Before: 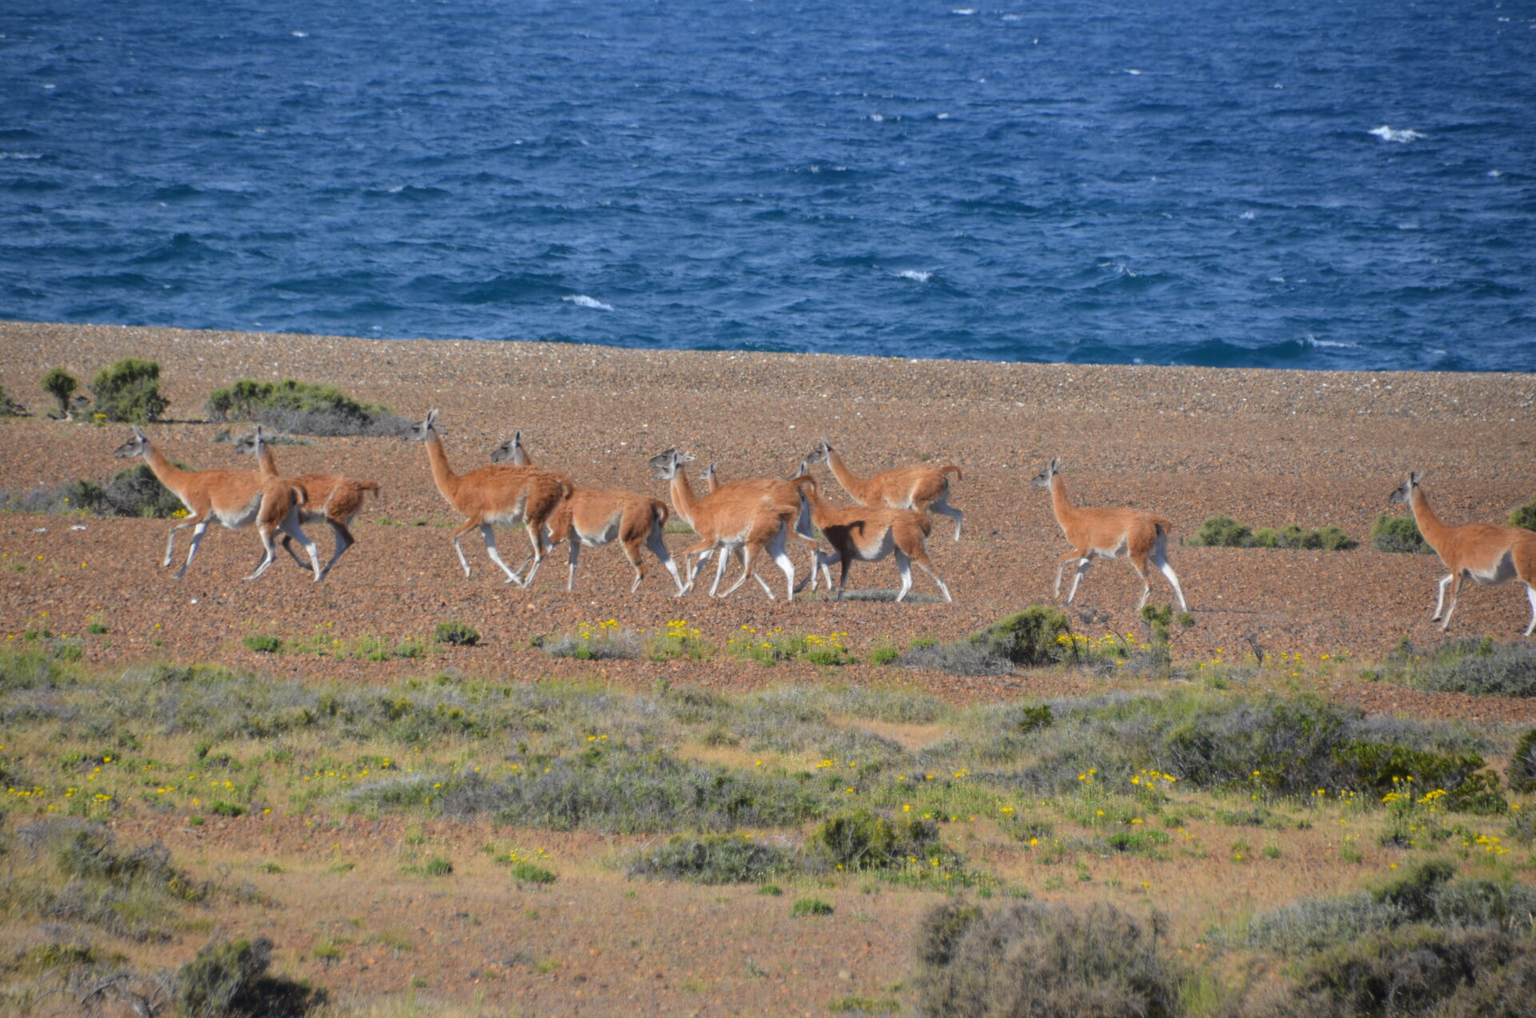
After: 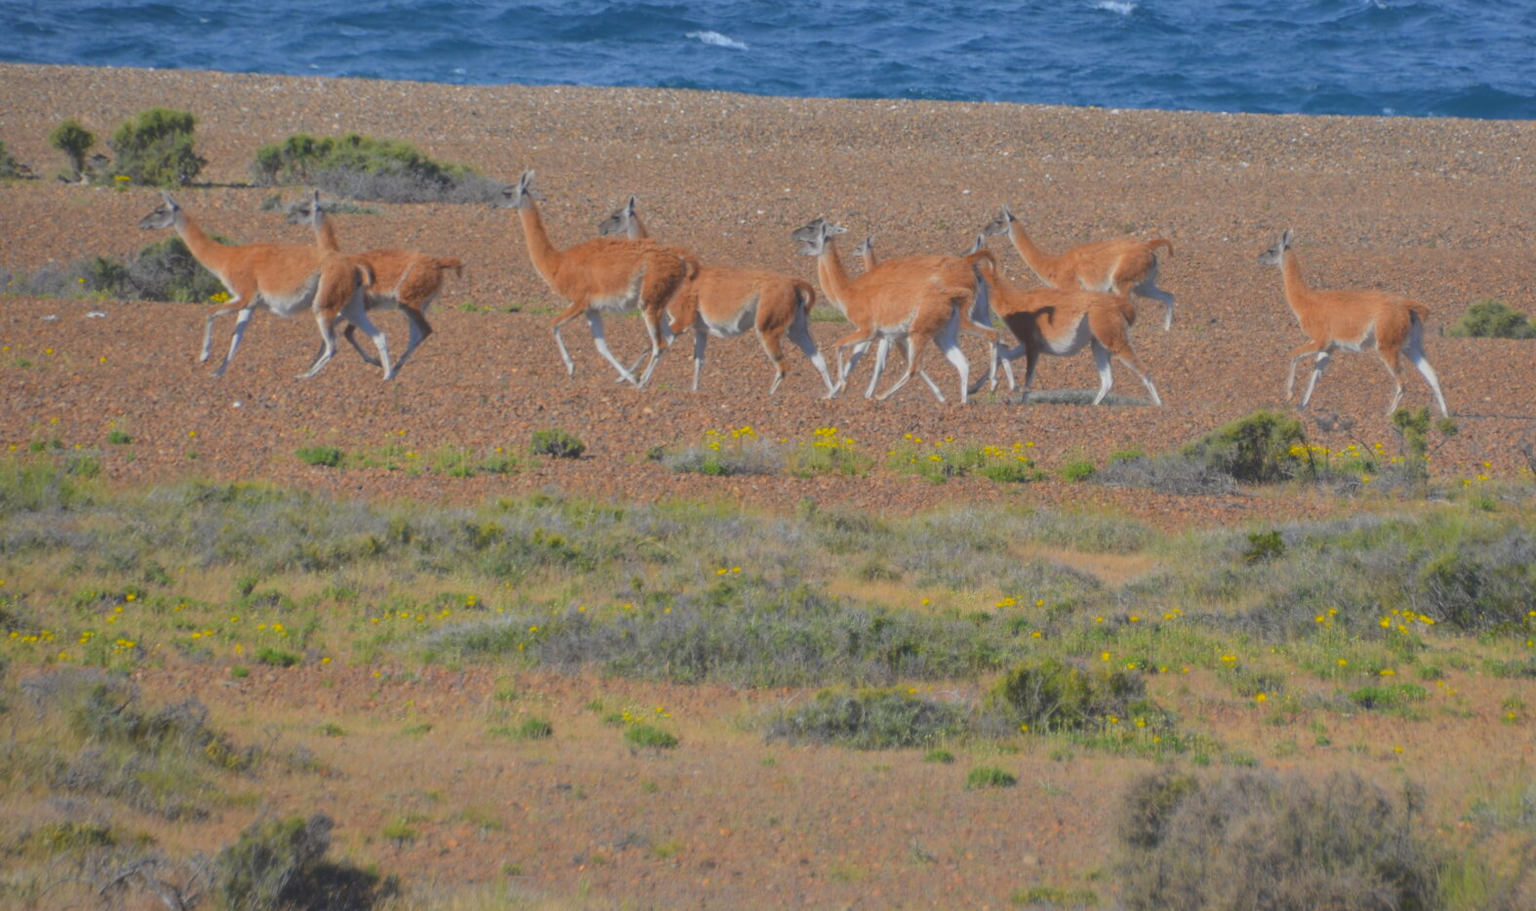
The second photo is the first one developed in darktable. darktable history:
contrast brightness saturation: contrast -0.292
crop: top 26.51%, right 18.004%
